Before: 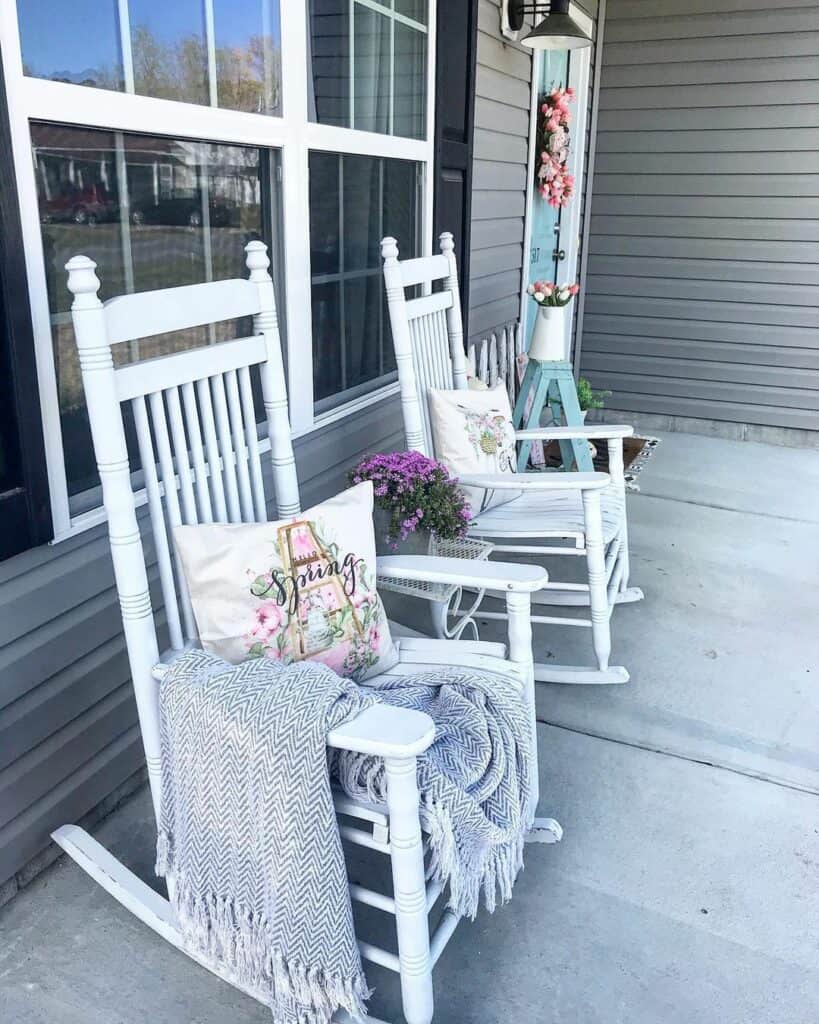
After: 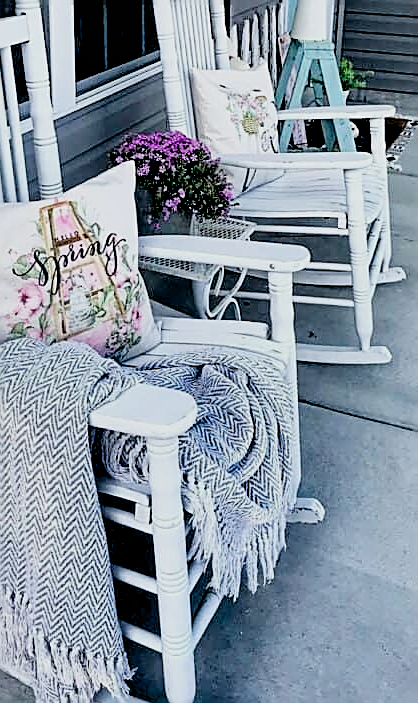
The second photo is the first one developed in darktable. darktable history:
shadows and highlights: soften with gaussian
crop and rotate: left 29.092%, top 31.264%, right 19.833%
filmic rgb: black relative exposure -5.14 EV, white relative exposure 3.51 EV, hardness 3.16, contrast 1.185, highlights saturation mix -28.67%
sharpen: amount 0.75
exposure: black level correction 0.056, exposure -0.038 EV, compensate highlight preservation false
